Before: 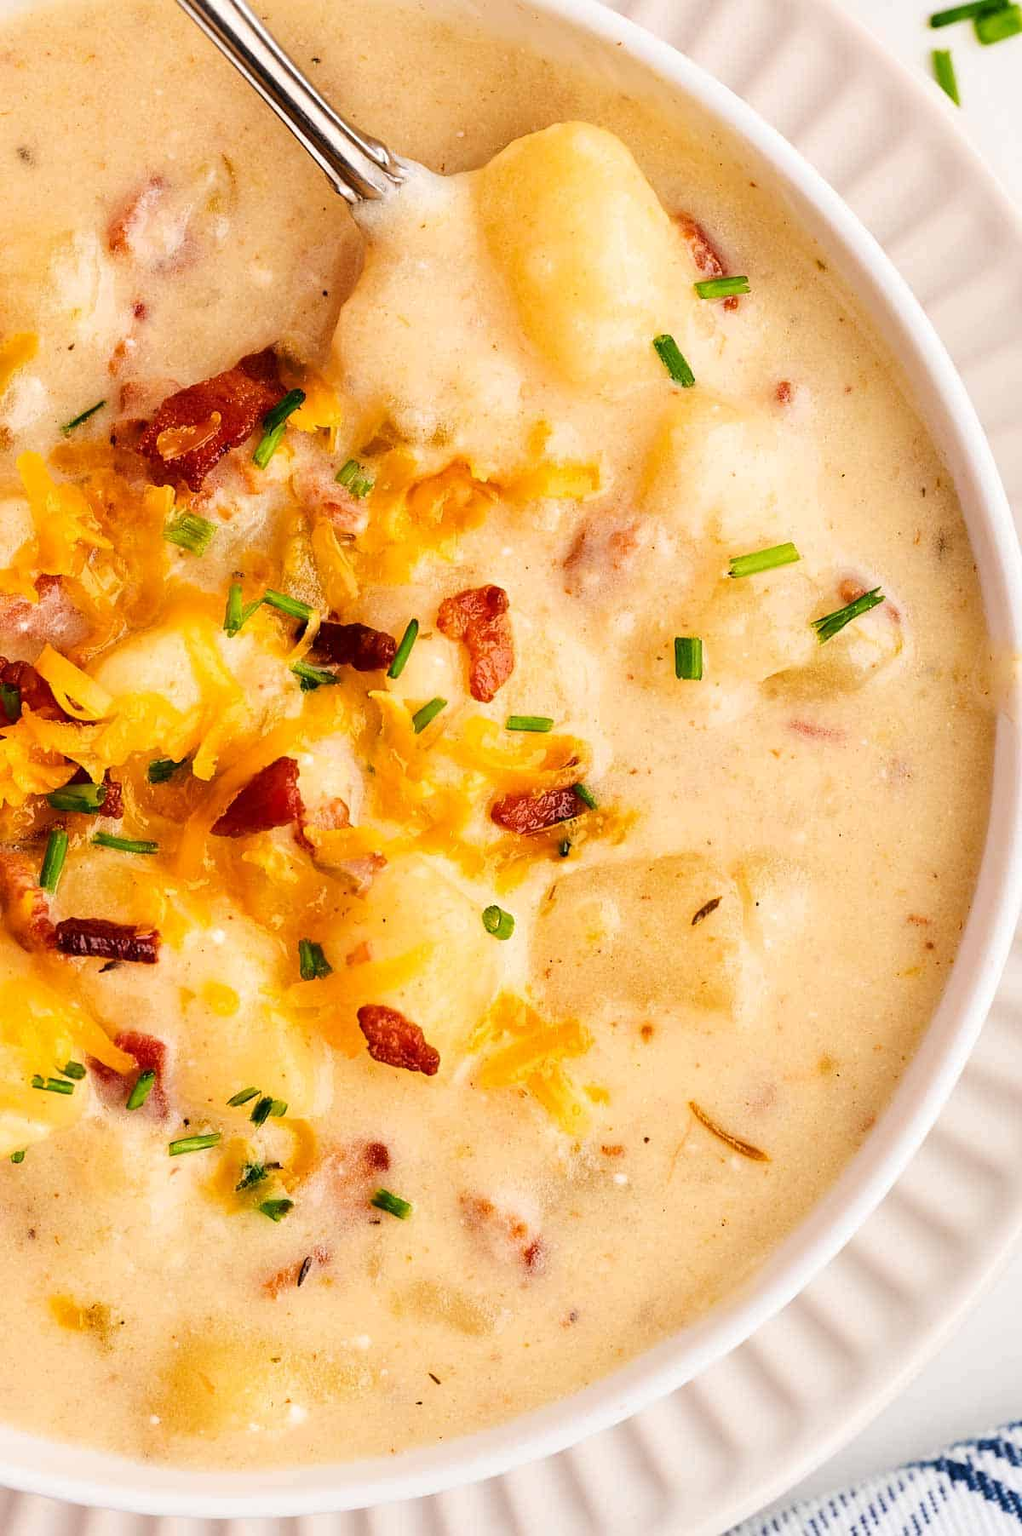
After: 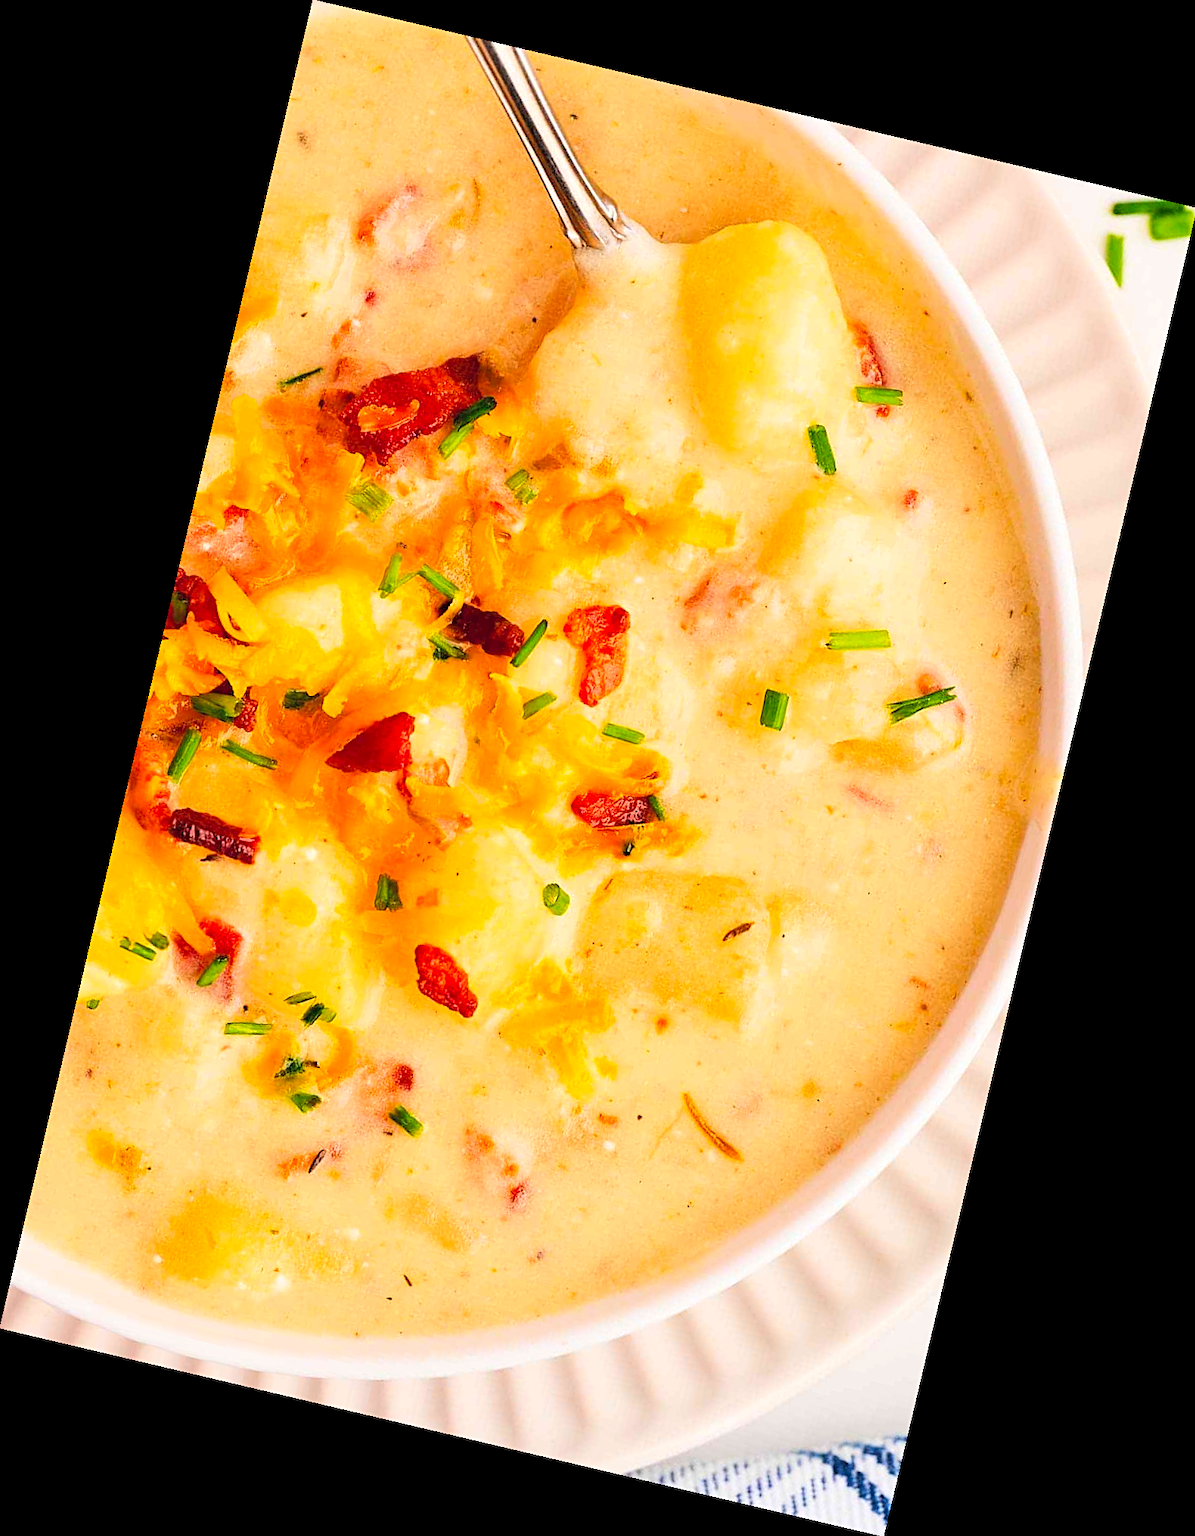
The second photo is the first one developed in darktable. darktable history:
contrast brightness saturation: contrast 0.07, brightness 0.18, saturation 0.4
rotate and perspective: rotation 13.27°, automatic cropping off
sharpen: radius 2.167, amount 0.381, threshold 0
